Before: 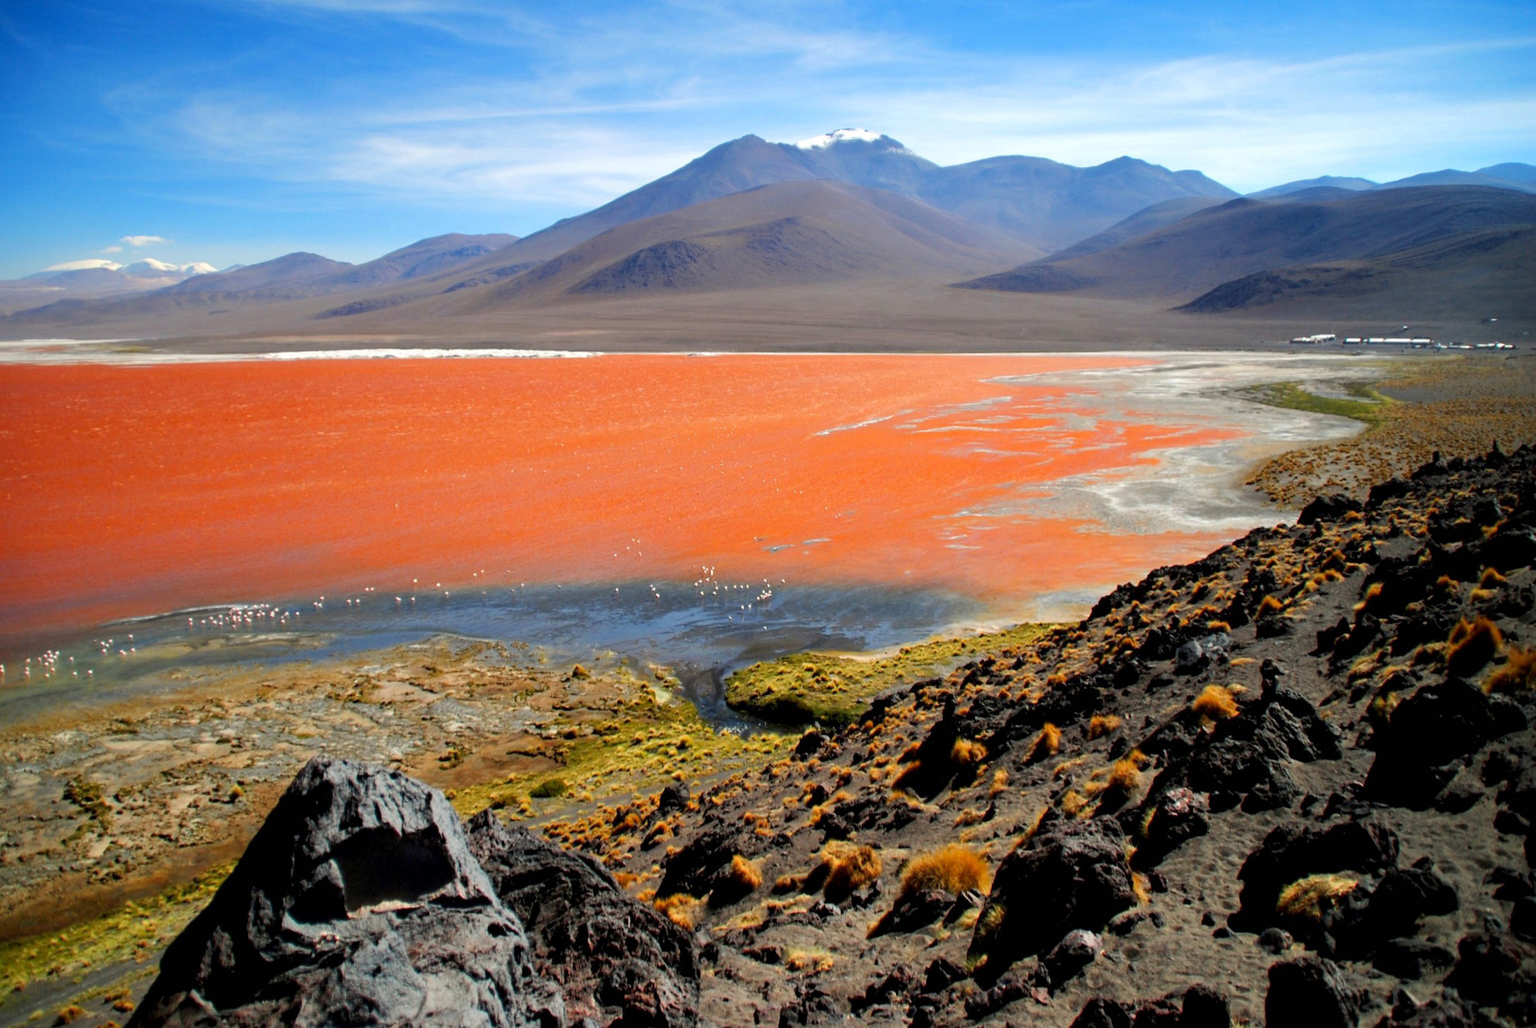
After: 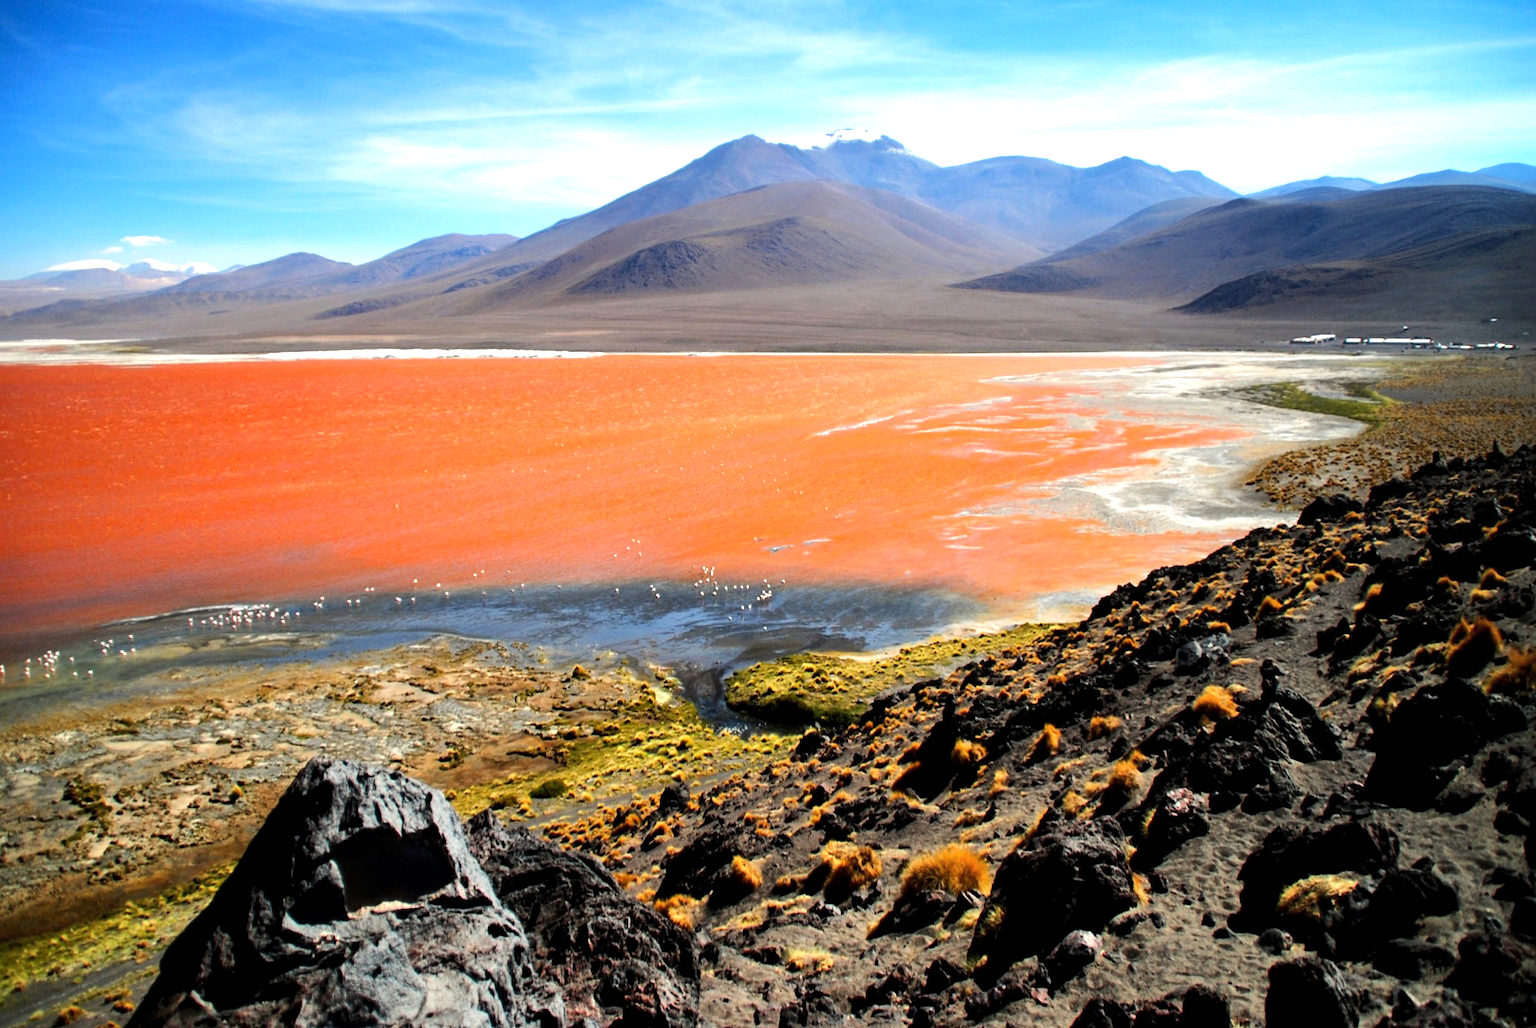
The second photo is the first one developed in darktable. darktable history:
shadows and highlights: shadows 30.86, highlights 0, soften with gaussian
tone equalizer: -8 EV -0.75 EV, -7 EV -0.7 EV, -6 EV -0.6 EV, -5 EV -0.4 EV, -3 EV 0.4 EV, -2 EV 0.6 EV, -1 EV 0.7 EV, +0 EV 0.75 EV, edges refinement/feathering 500, mask exposure compensation -1.57 EV, preserve details no
